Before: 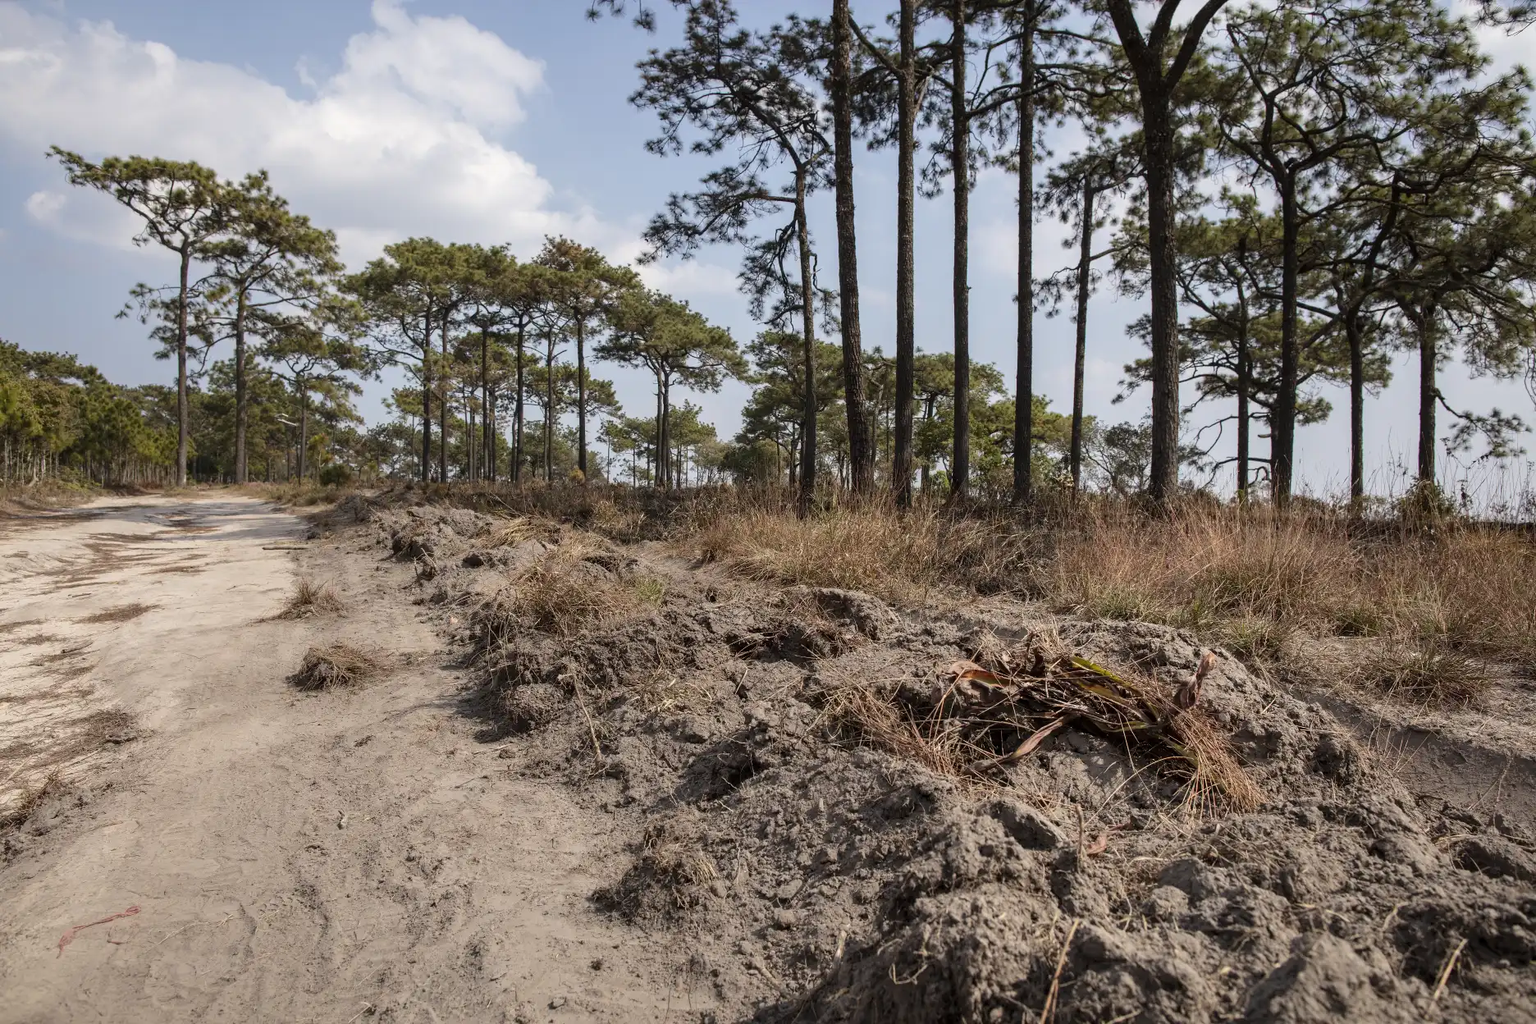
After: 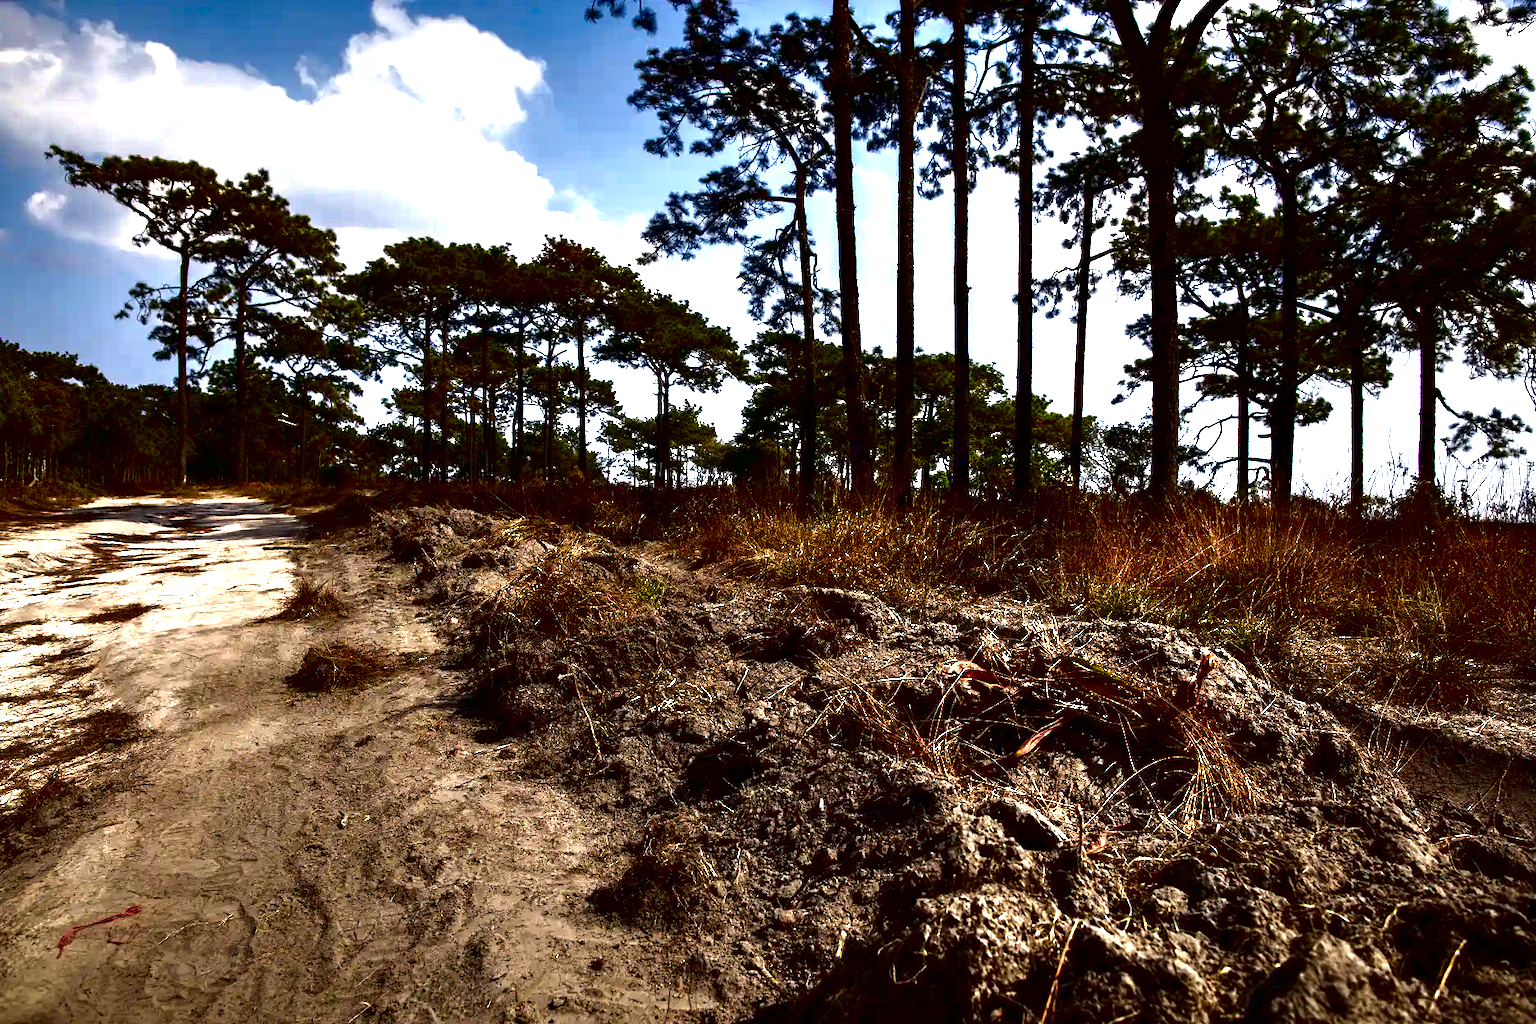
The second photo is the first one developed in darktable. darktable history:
contrast brightness saturation: brightness -0.992, saturation 0.984
exposure: black level correction 0.001, exposure 0.5 EV, compensate highlight preservation false
contrast equalizer: y [[0.6 ×6], [0.55 ×6], [0 ×6], [0 ×6], [0 ×6]]
